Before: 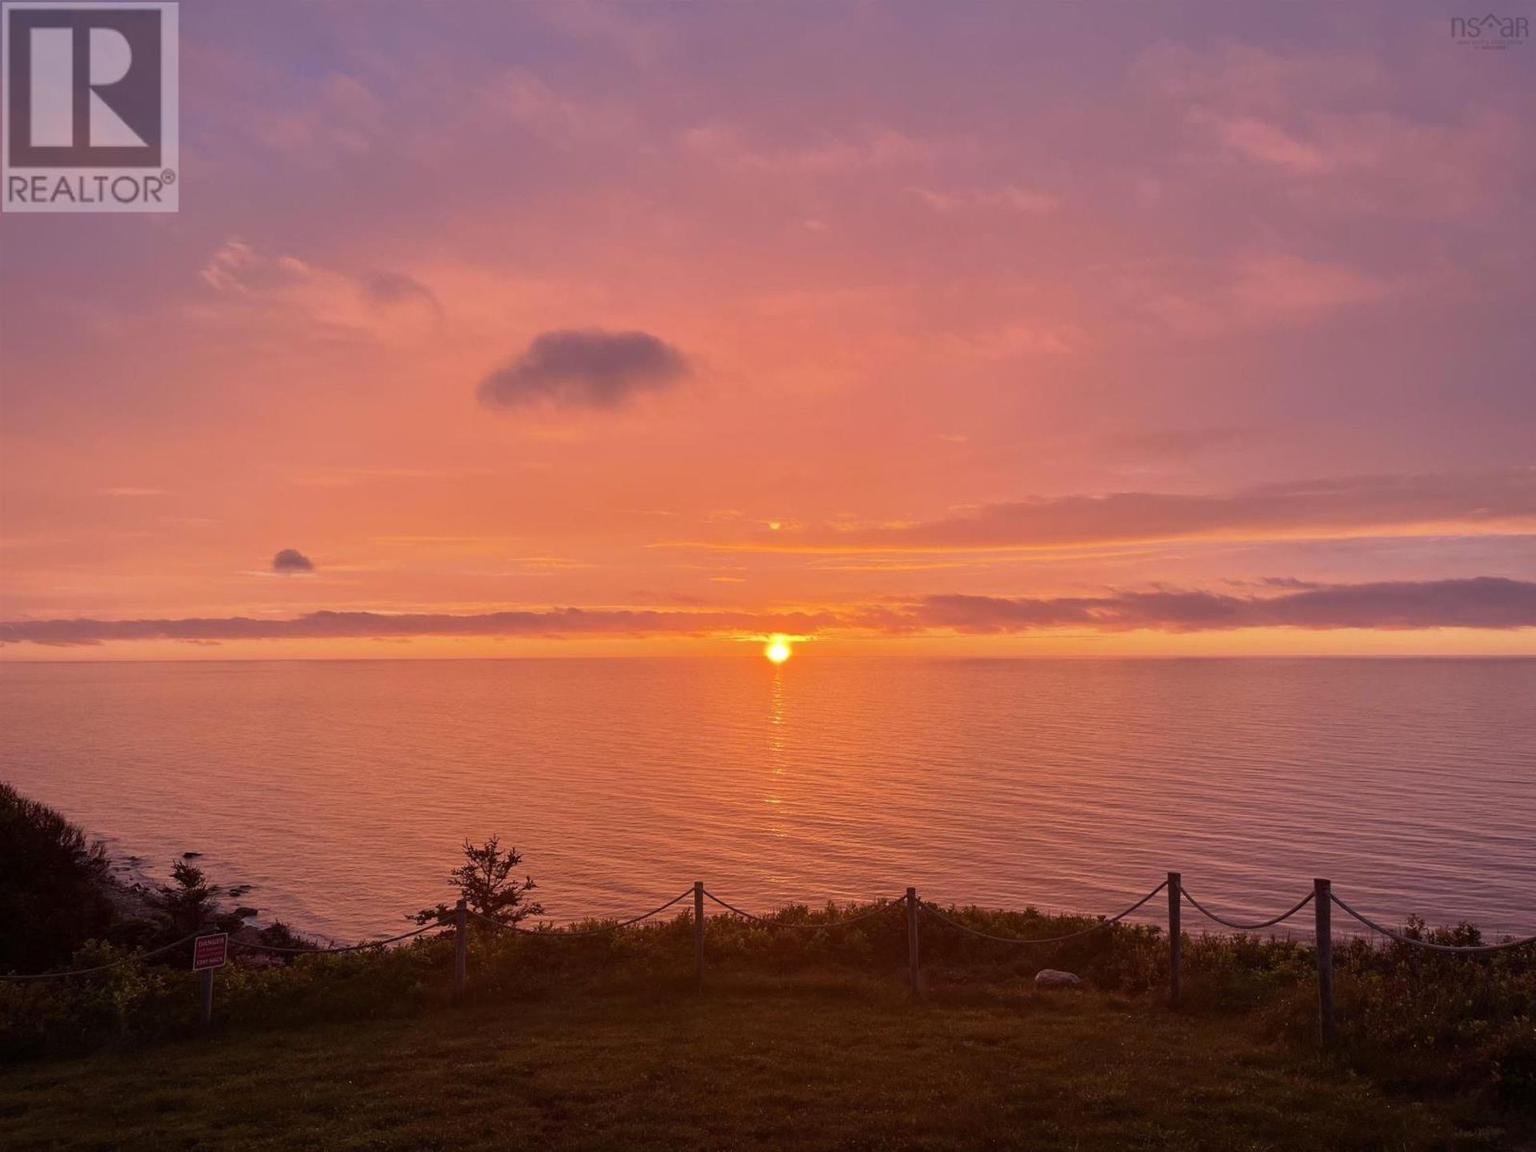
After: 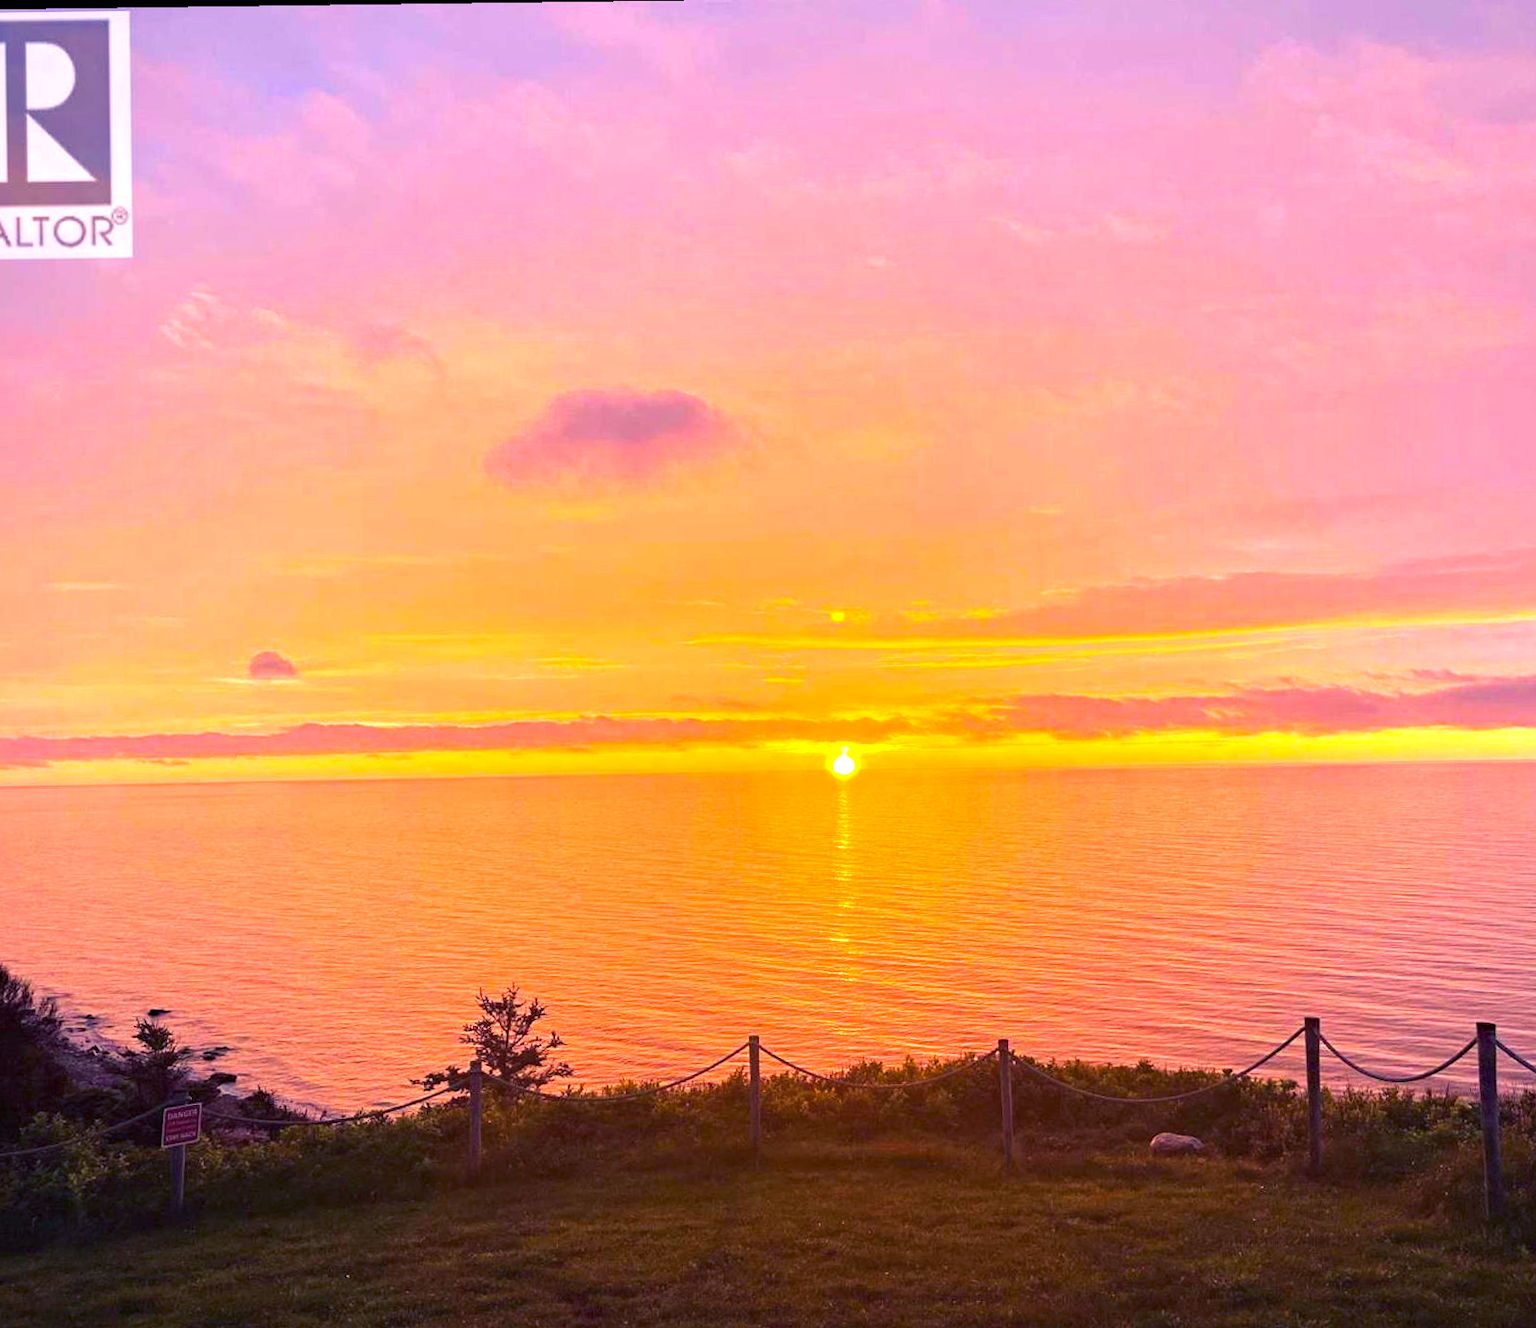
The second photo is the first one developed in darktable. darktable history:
crop and rotate: angle 0.759°, left 4.409%, top 0.935%, right 11.22%, bottom 2.5%
exposure: black level correction 0, exposure 1.547 EV, compensate highlight preservation false
color balance rgb: shadows lift › luminance -40.932%, shadows lift › chroma 14.04%, shadows lift › hue 260.83°, perceptual saturation grading › global saturation 25.016%, global vibrance 19.798%
haze removal: compatibility mode true, adaptive false
